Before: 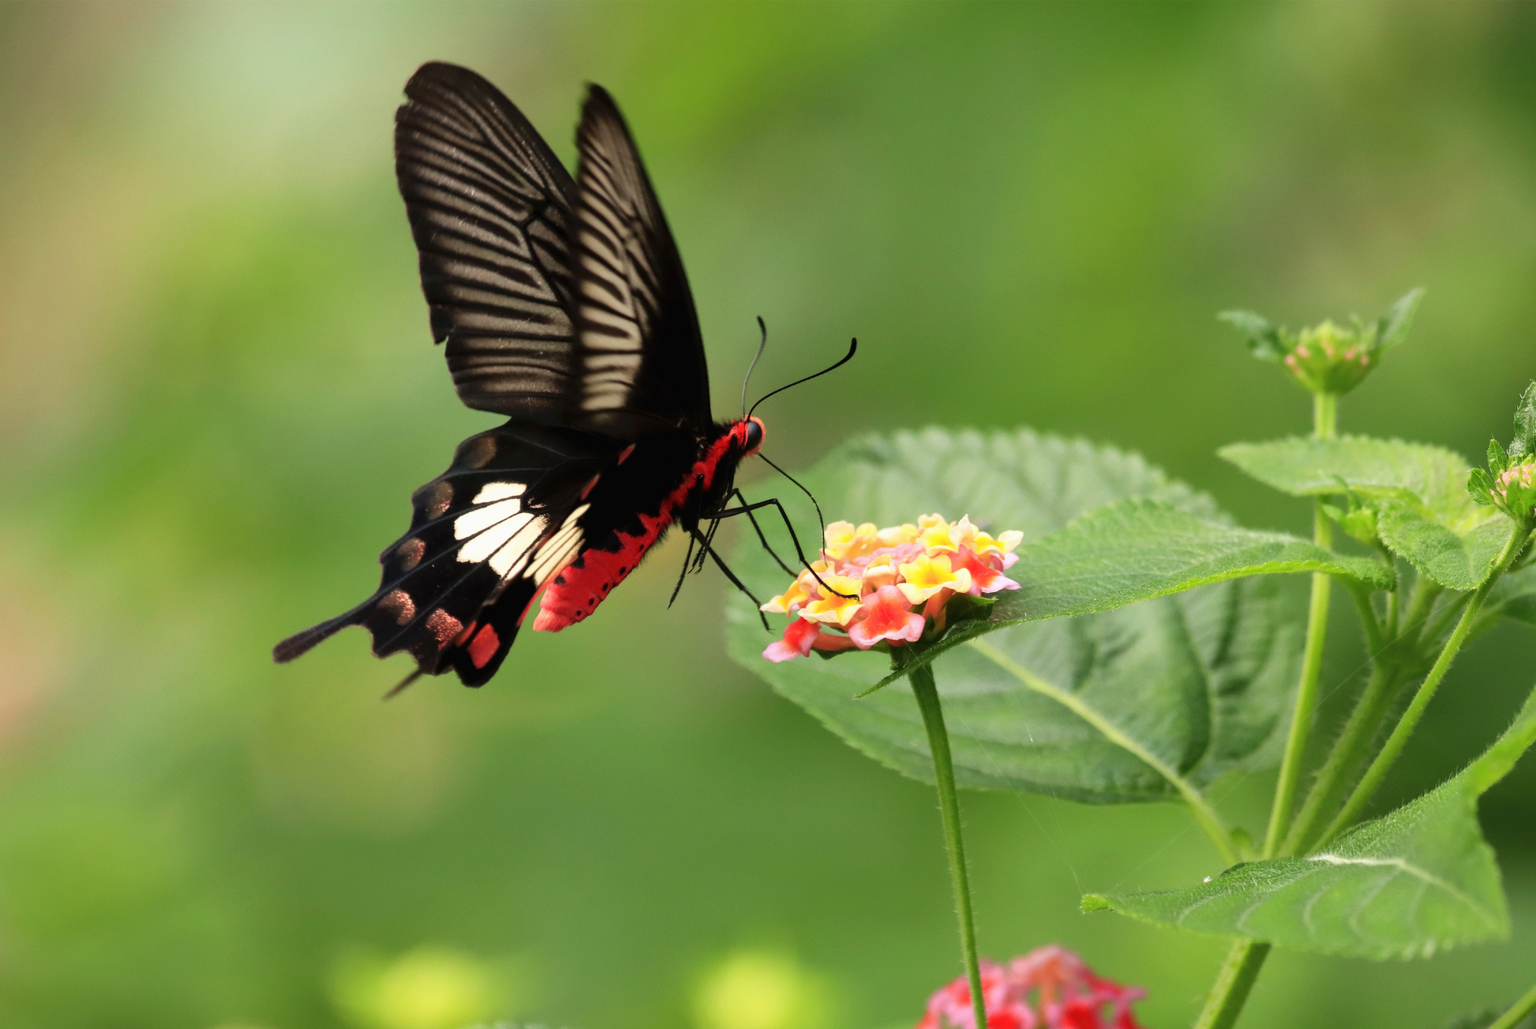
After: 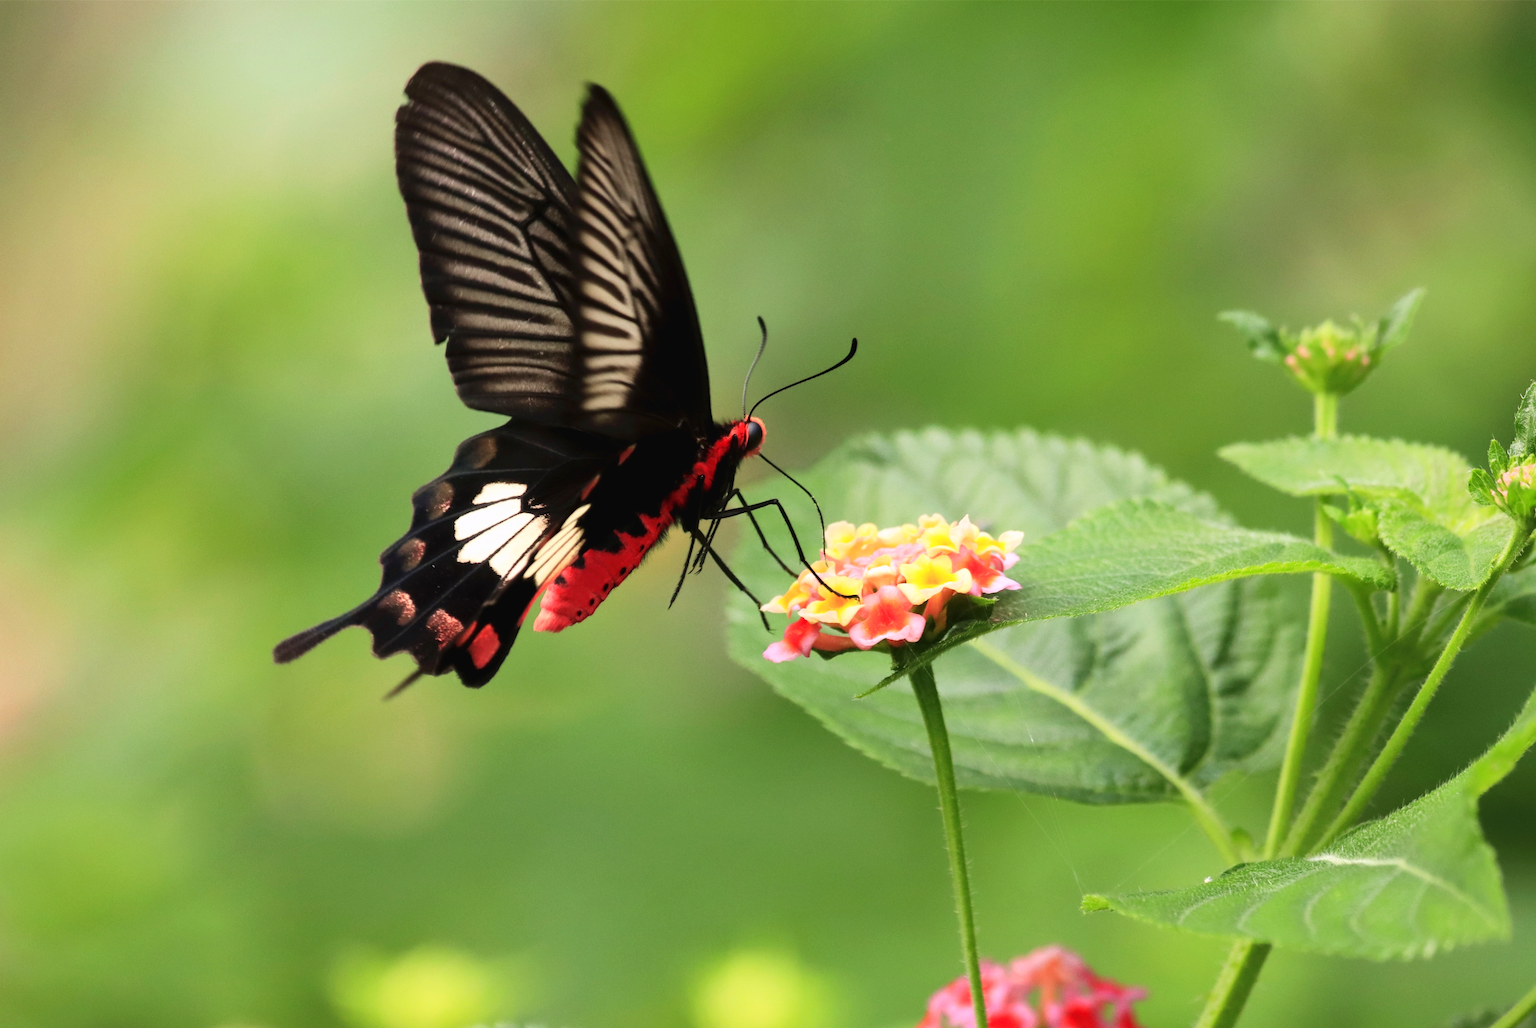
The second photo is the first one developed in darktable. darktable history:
white balance: red 1.009, blue 1.027
tone curve: curves: ch0 [(0.016, 0.023) (0.248, 0.252) (0.732, 0.797) (1, 1)], color space Lab, linked channels, preserve colors none
